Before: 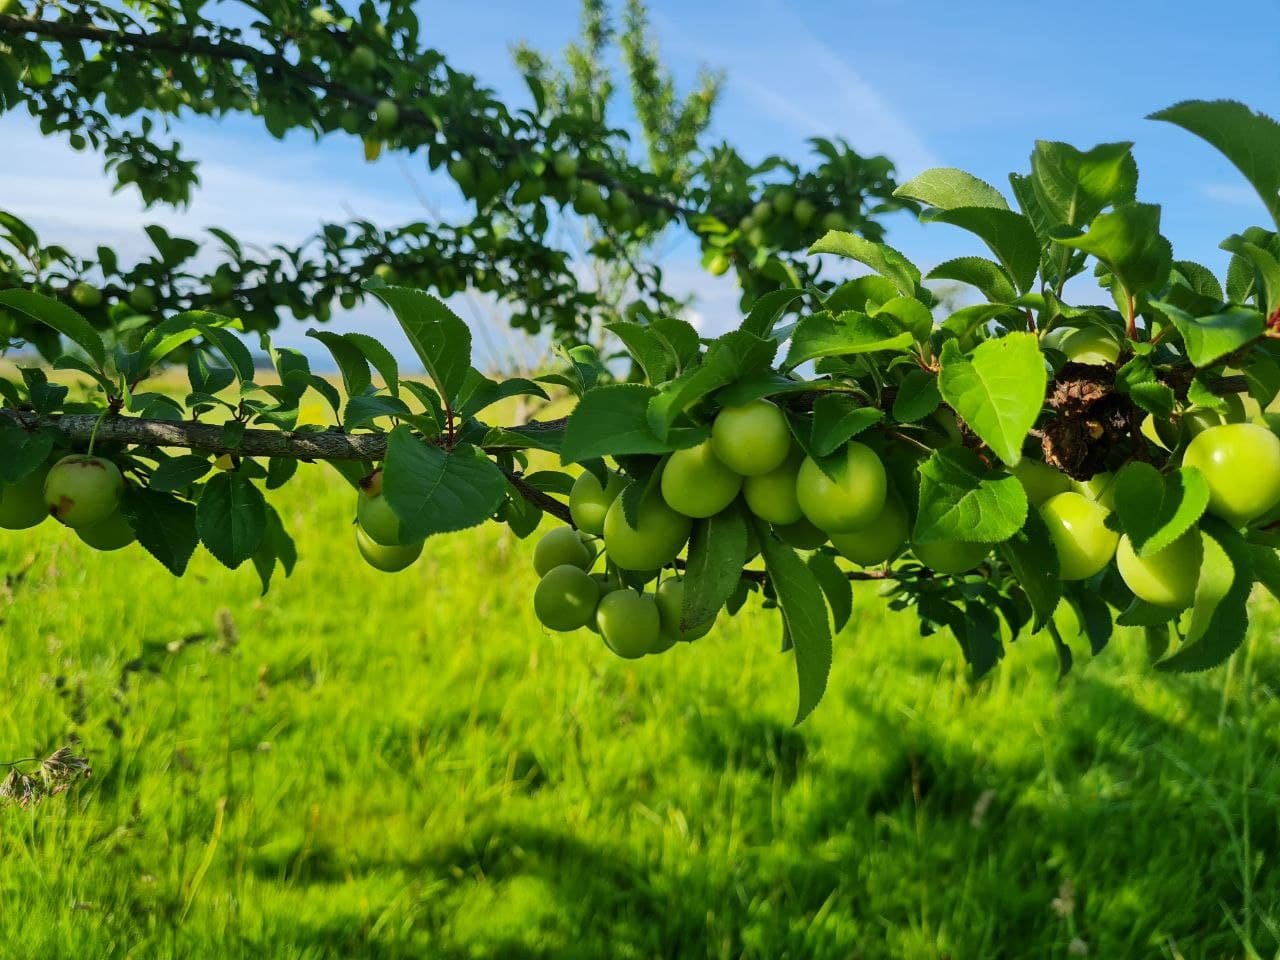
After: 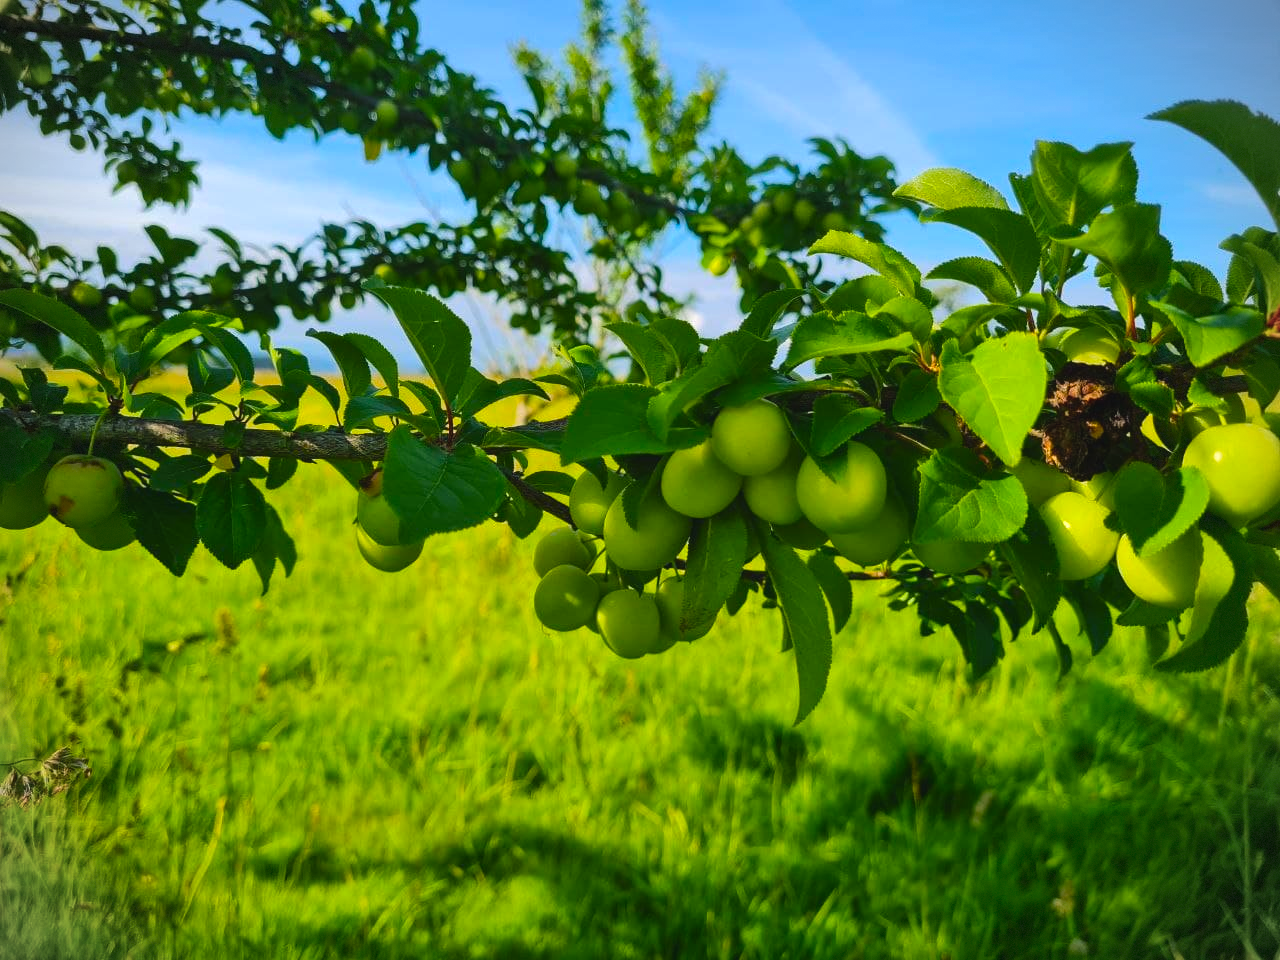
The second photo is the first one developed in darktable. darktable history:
vignetting: fall-off radius 60.99%, dithering 8-bit output
color balance rgb: highlights gain › luminance 7.027%, highlights gain › chroma 0.962%, highlights gain › hue 48.7°, global offset › luminance 0.478%, perceptual saturation grading › global saturation 37.109%, global vibrance 20%
color zones: curves: ch1 [(0.077, 0.436) (0.25, 0.5) (0.75, 0.5)]
